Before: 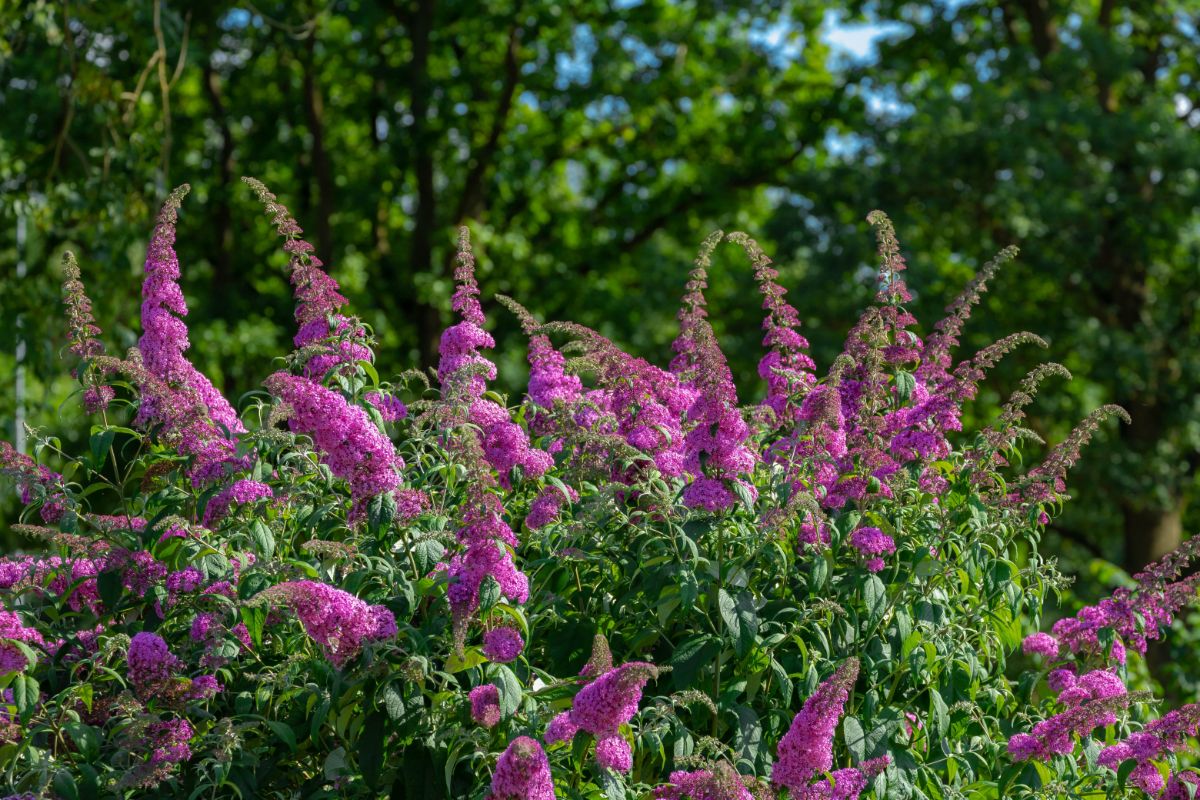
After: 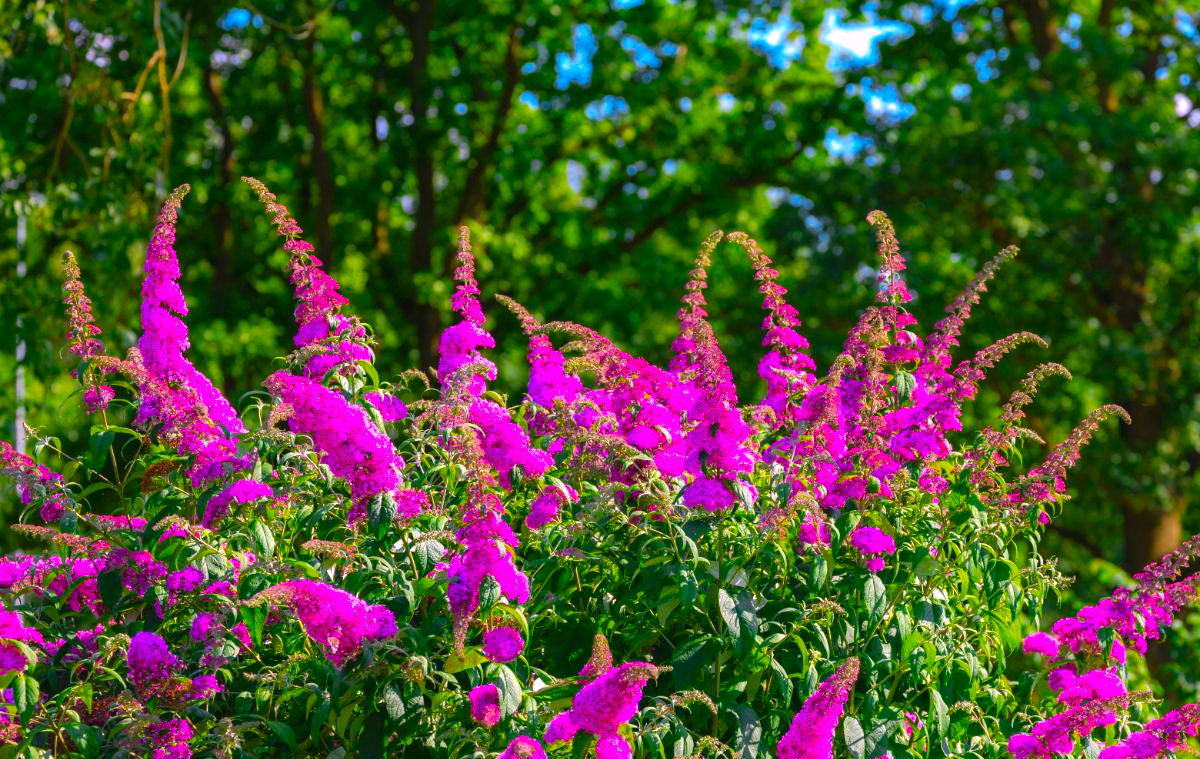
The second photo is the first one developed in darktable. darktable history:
color balance rgb: global offset › luminance 0.279%, global offset › hue 171.98°, perceptual saturation grading › global saturation 19.38%
crop and rotate: top 0.011%, bottom 5.051%
color correction: highlights a* 19.04, highlights b* -11.34, saturation 1.68
exposure: black level correction 0, exposure 0.499 EV, compensate exposure bias true, compensate highlight preservation false
